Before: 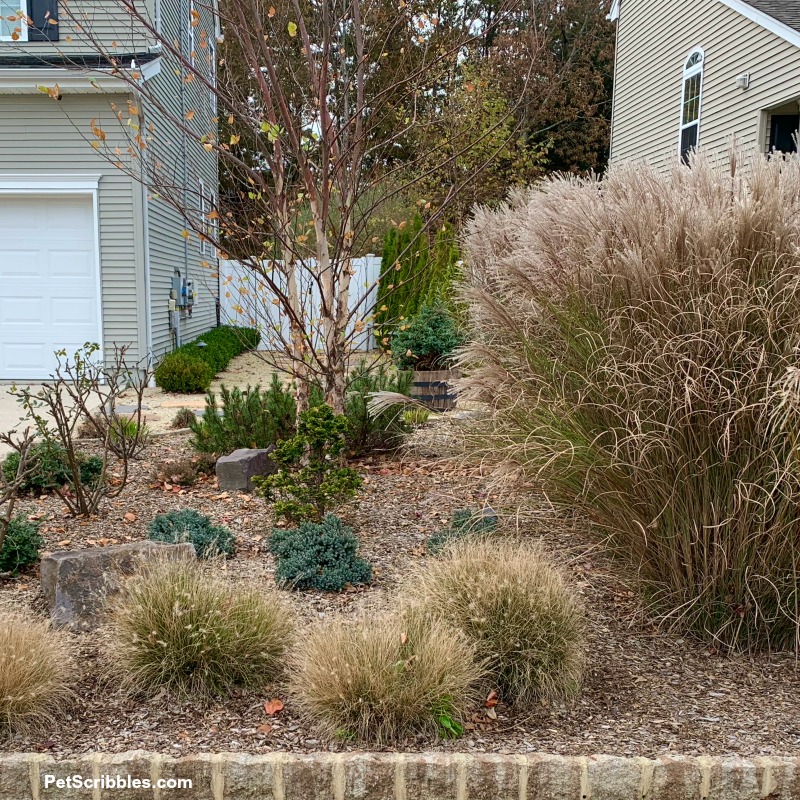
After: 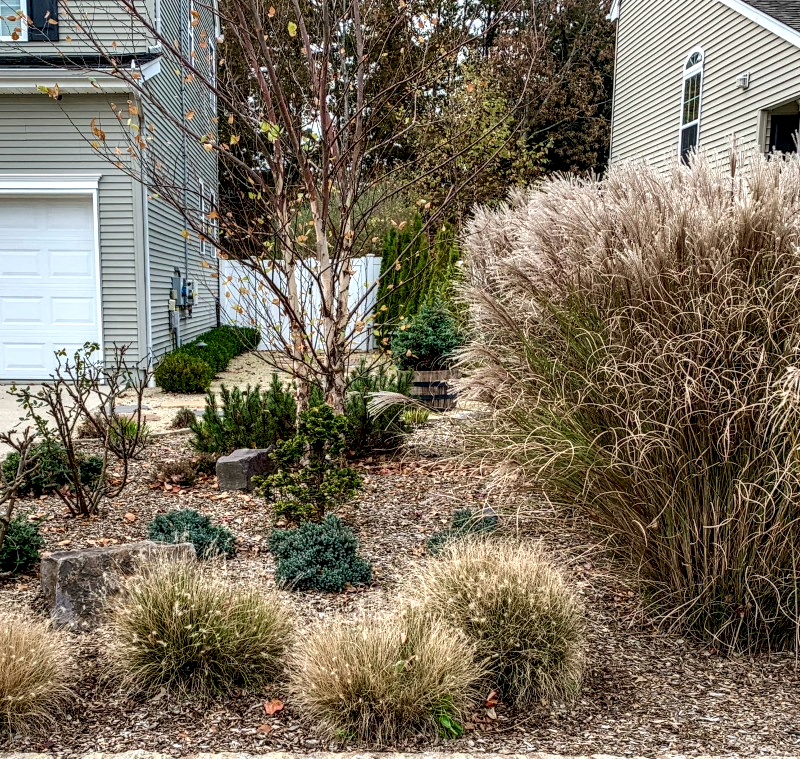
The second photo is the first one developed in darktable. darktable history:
crop and rotate: top 0%, bottom 5.097%
local contrast: highlights 19%, detail 186%
shadows and highlights: soften with gaussian
